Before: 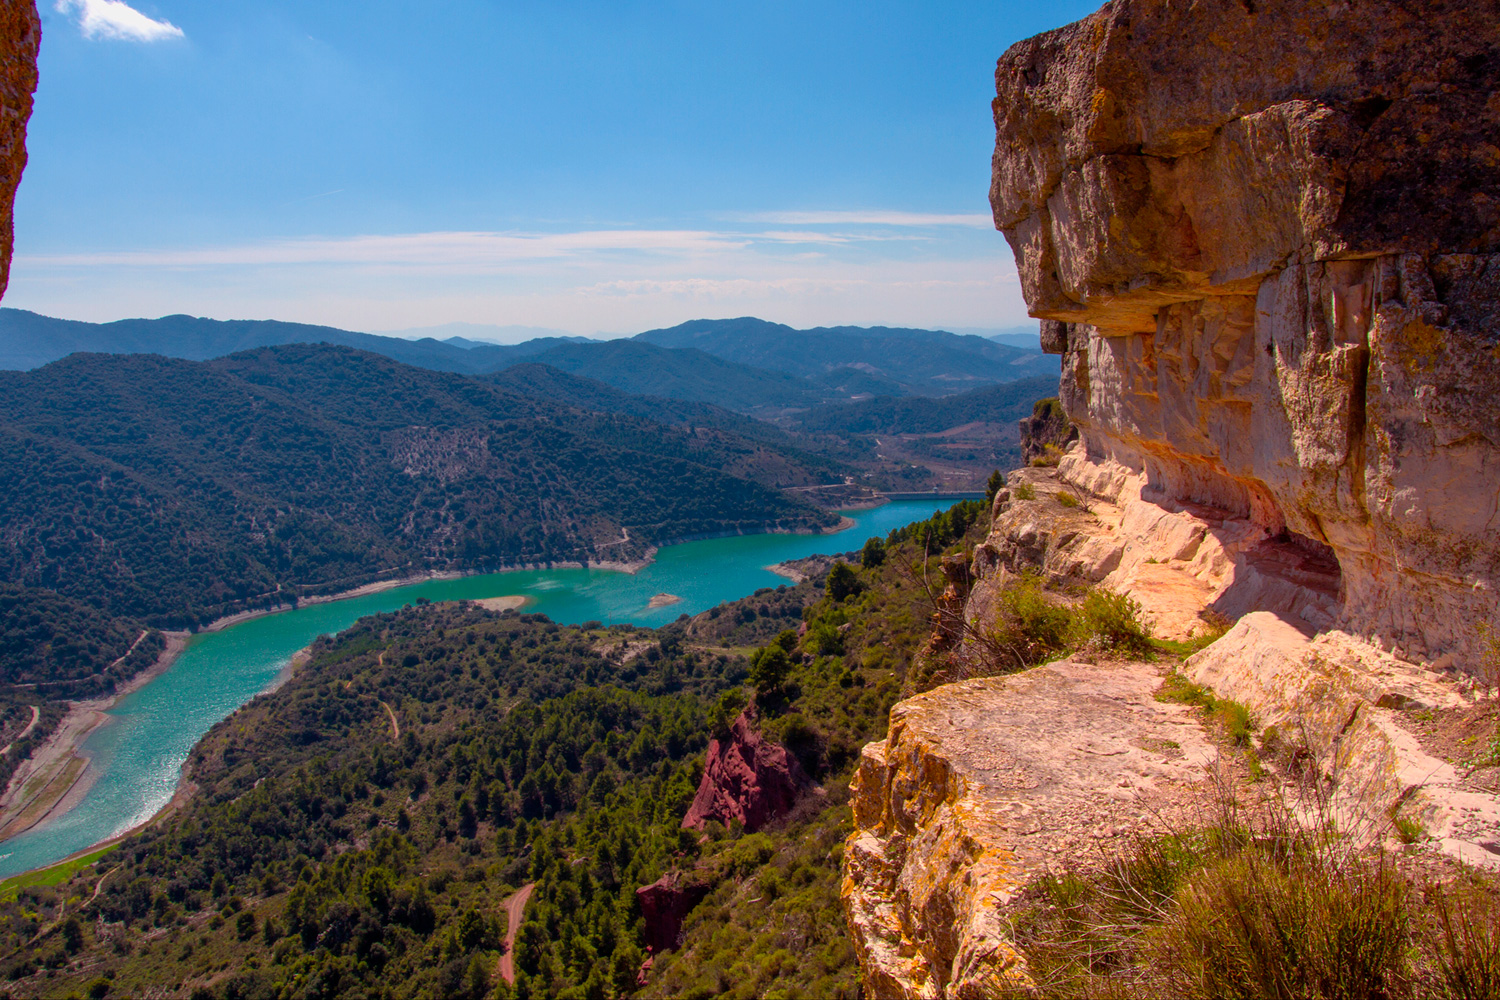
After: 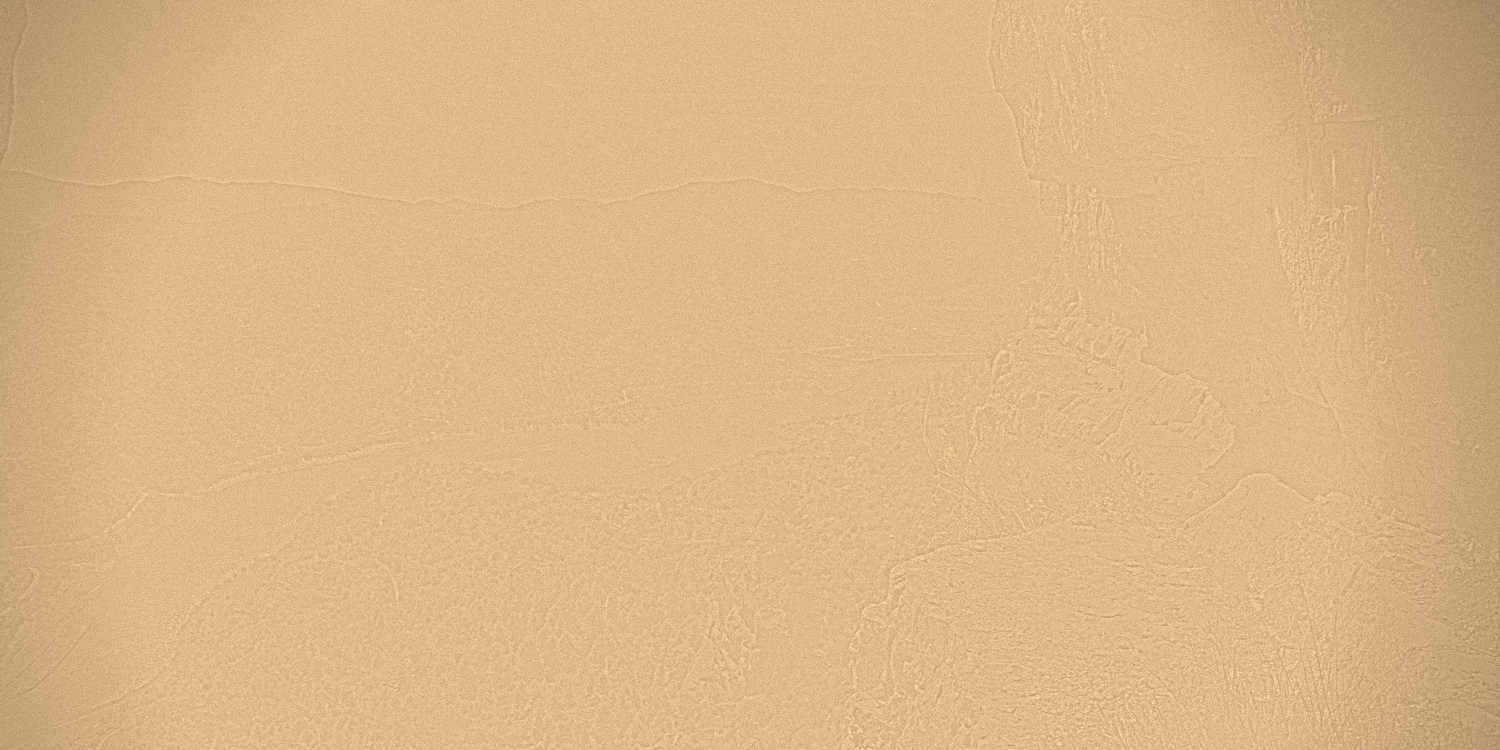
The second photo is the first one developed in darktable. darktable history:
colorize: hue 28.8°, source mix 100%
crop: top 13.819%, bottom 11.169%
highpass: sharpness 5.84%, contrast boost 8.44%
tone equalizer: on, module defaults
vignetting: brightness -0.629, saturation -0.007, center (-0.028, 0.239)
velvia: strength 15%
grain: mid-tones bias 0%
